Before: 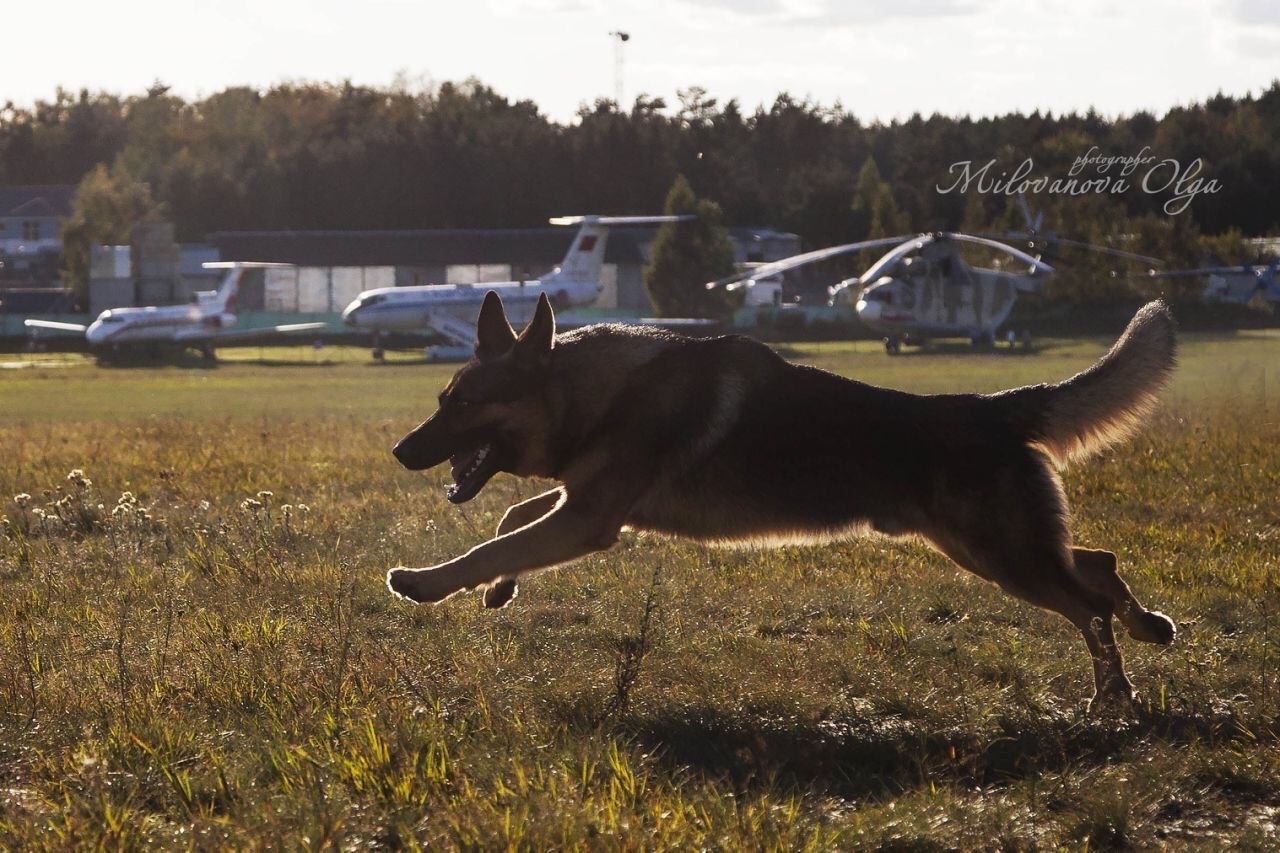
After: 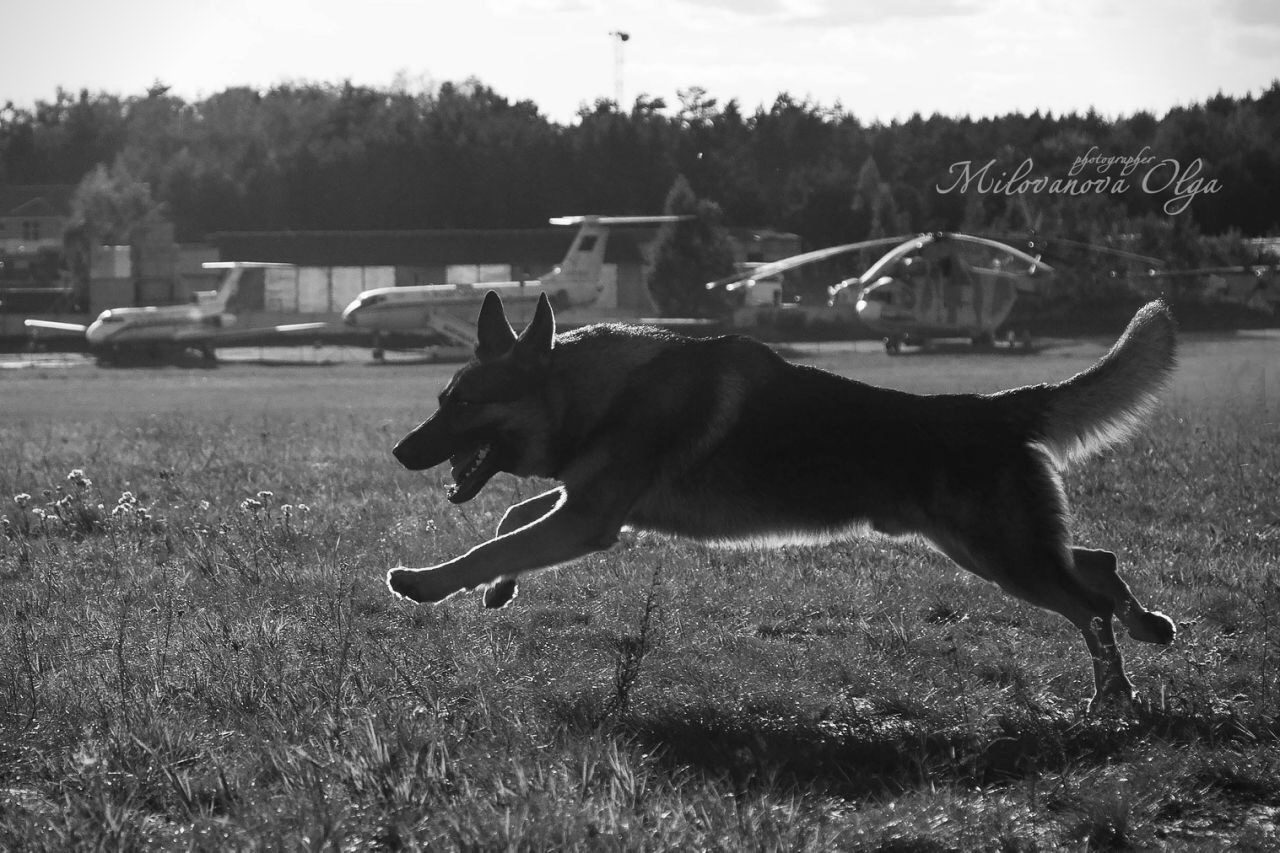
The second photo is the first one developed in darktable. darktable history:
vignetting: fall-off start 91.19%
monochrome: a 1.94, b -0.638
